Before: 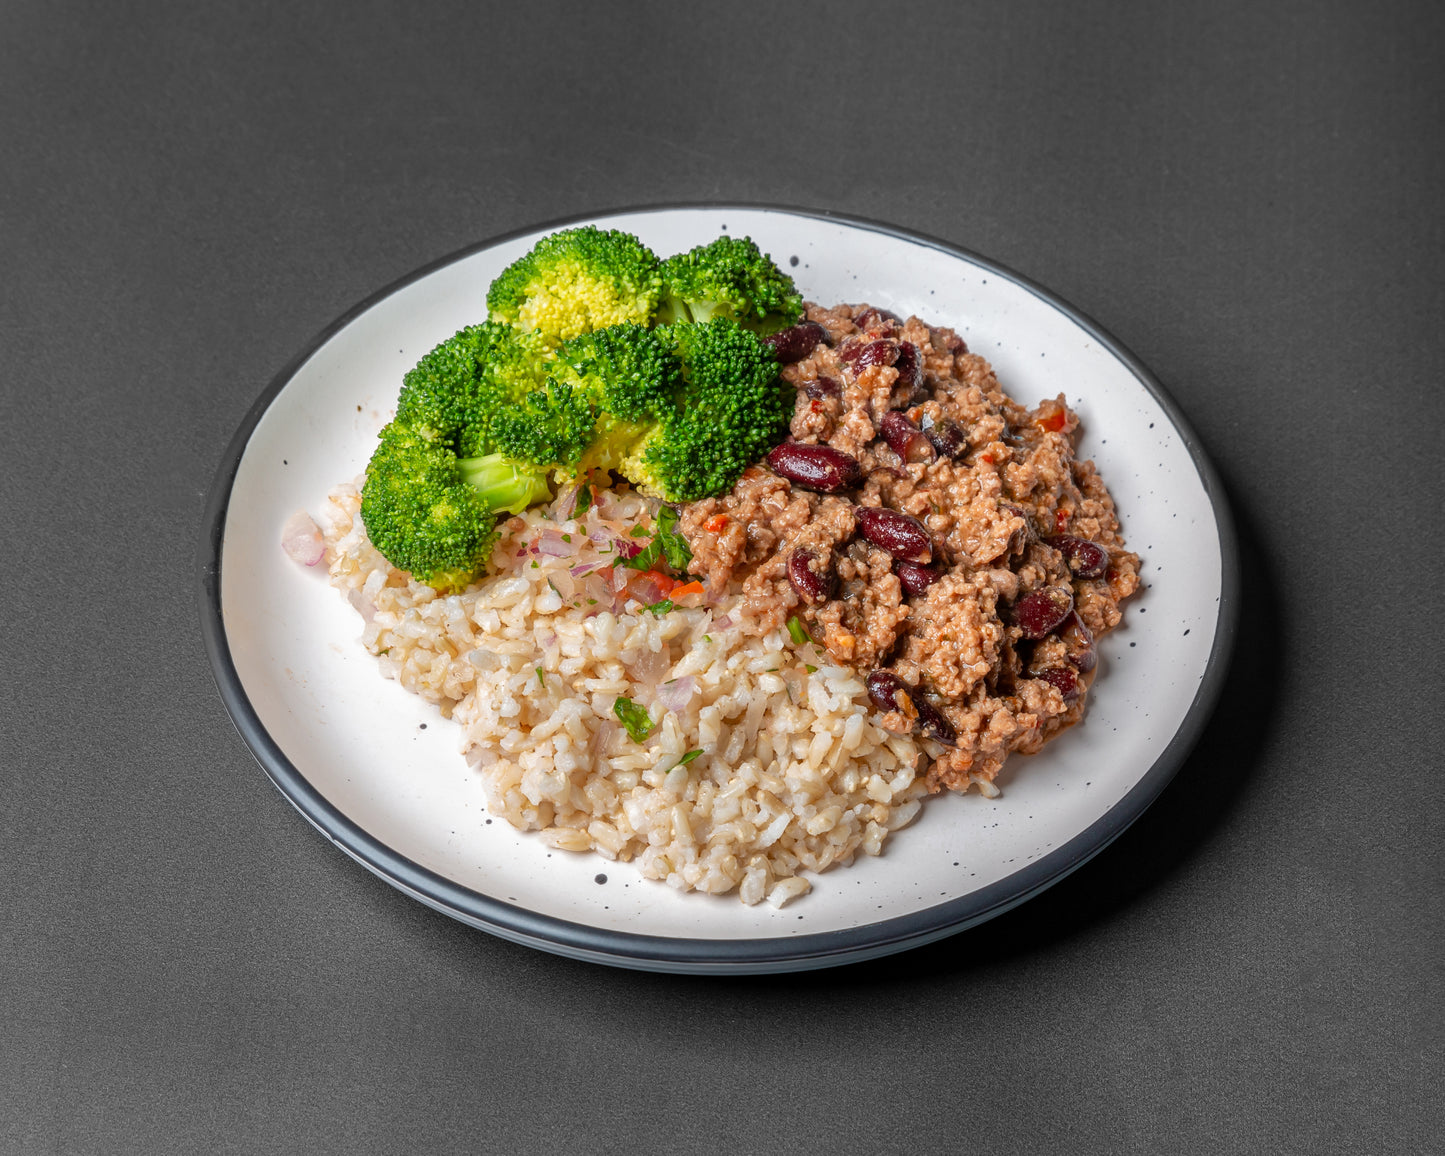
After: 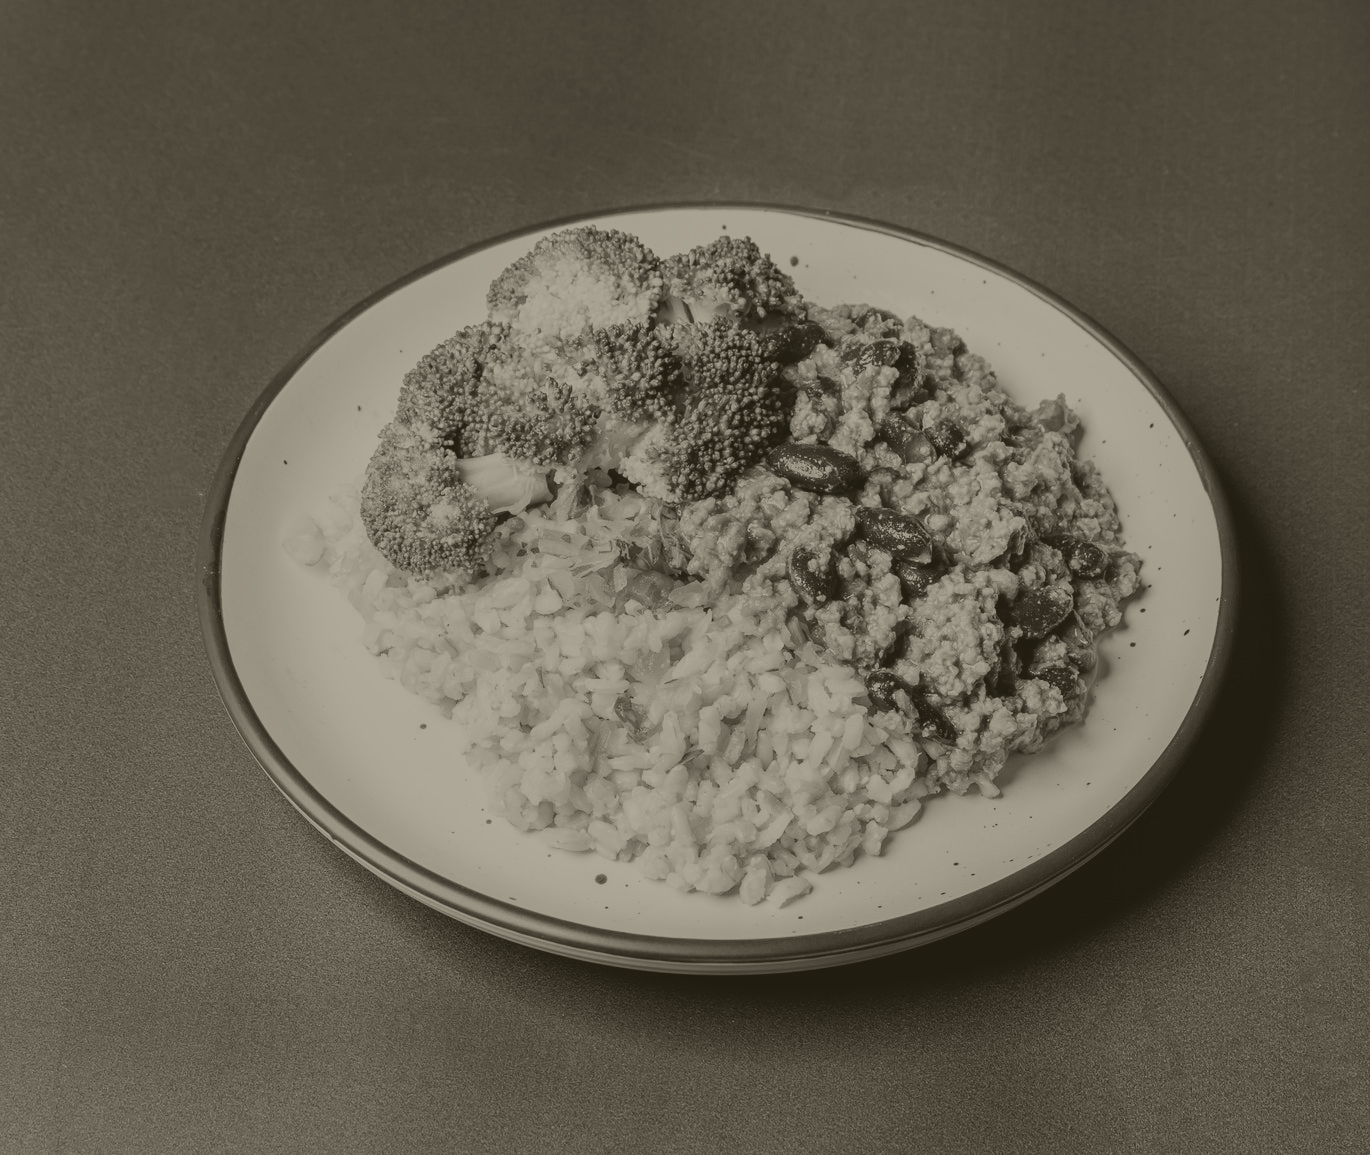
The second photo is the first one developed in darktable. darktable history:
exposure: black level correction 0, exposure 0.7 EV, compensate exposure bias true, compensate highlight preservation false
filmic rgb: middle gray luminance 18.42%, black relative exposure -10.5 EV, white relative exposure 3.4 EV, threshold 6 EV, target black luminance 0%, hardness 6.03, latitude 99%, contrast 0.847, shadows ↔ highlights balance 0.505%, add noise in highlights 0, preserve chrominance max RGB, color science v3 (2019), use custom middle-gray values true, iterations of high-quality reconstruction 0, contrast in highlights soft, enable highlight reconstruction true
contrast brightness saturation: contrast 0.28
colorize: hue 41.44°, saturation 22%, source mix 60%, lightness 10.61%
crop and rotate: right 5.167%
